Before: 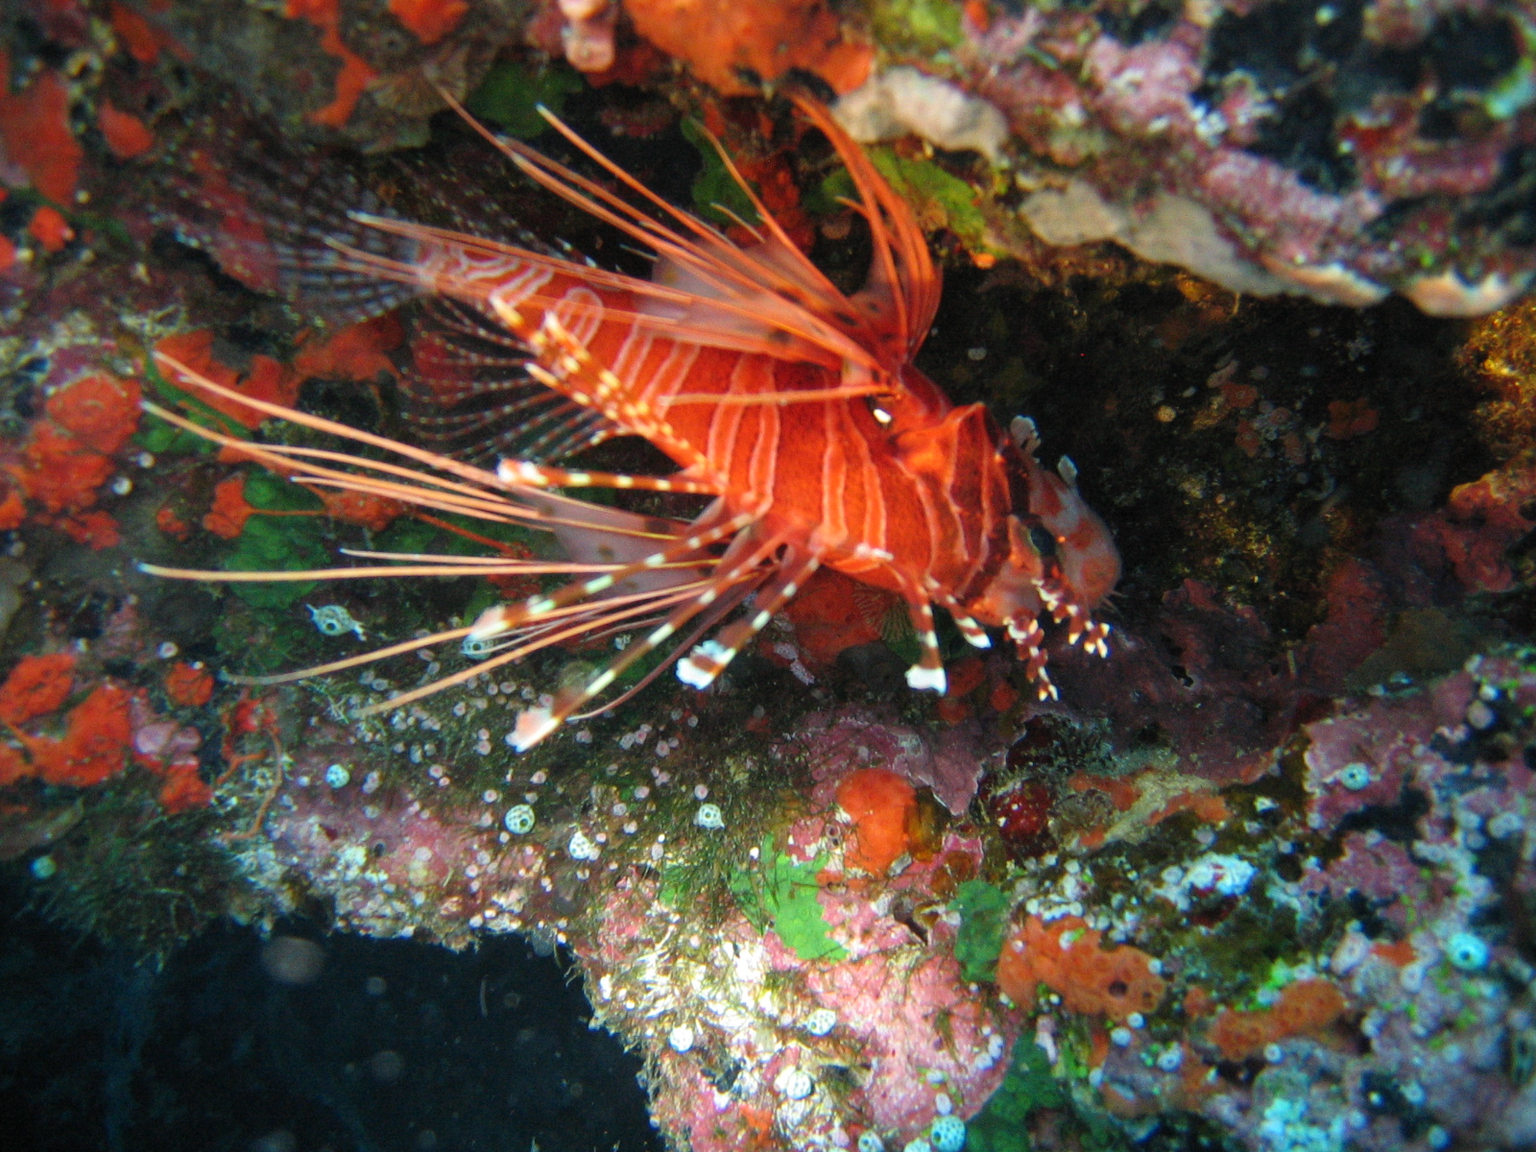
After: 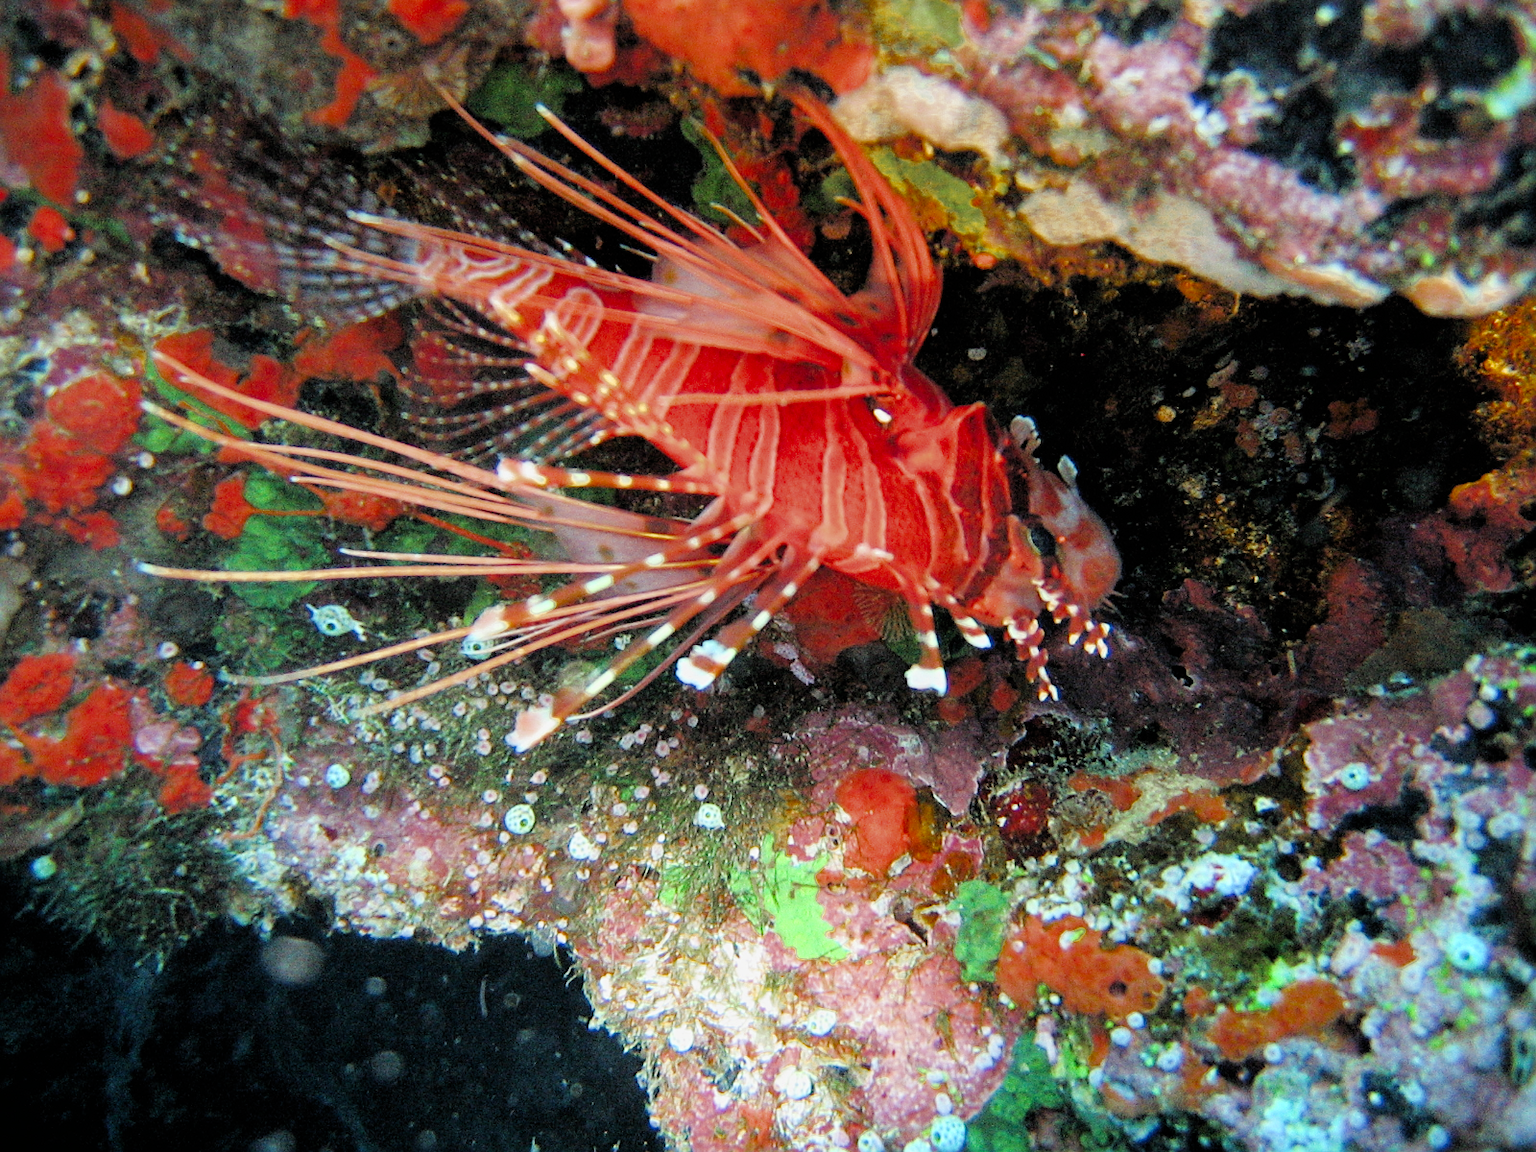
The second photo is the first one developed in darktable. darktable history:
exposure: black level correction 0, exposure 1.2 EV, compensate highlight preservation false
sharpen: on, module defaults
color zones: curves: ch0 [(0.11, 0.396) (0.195, 0.36) (0.25, 0.5) (0.303, 0.412) (0.357, 0.544) (0.75, 0.5) (0.967, 0.328)]; ch1 [(0, 0.468) (0.112, 0.512) (0.202, 0.6) (0.25, 0.5) (0.307, 0.352) (0.357, 0.544) (0.75, 0.5) (0.963, 0.524)]
filmic rgb: black relative exposure -4.34 EV, white relative exposure 4.56 EV, hardness 2.38, contrast 1.056
